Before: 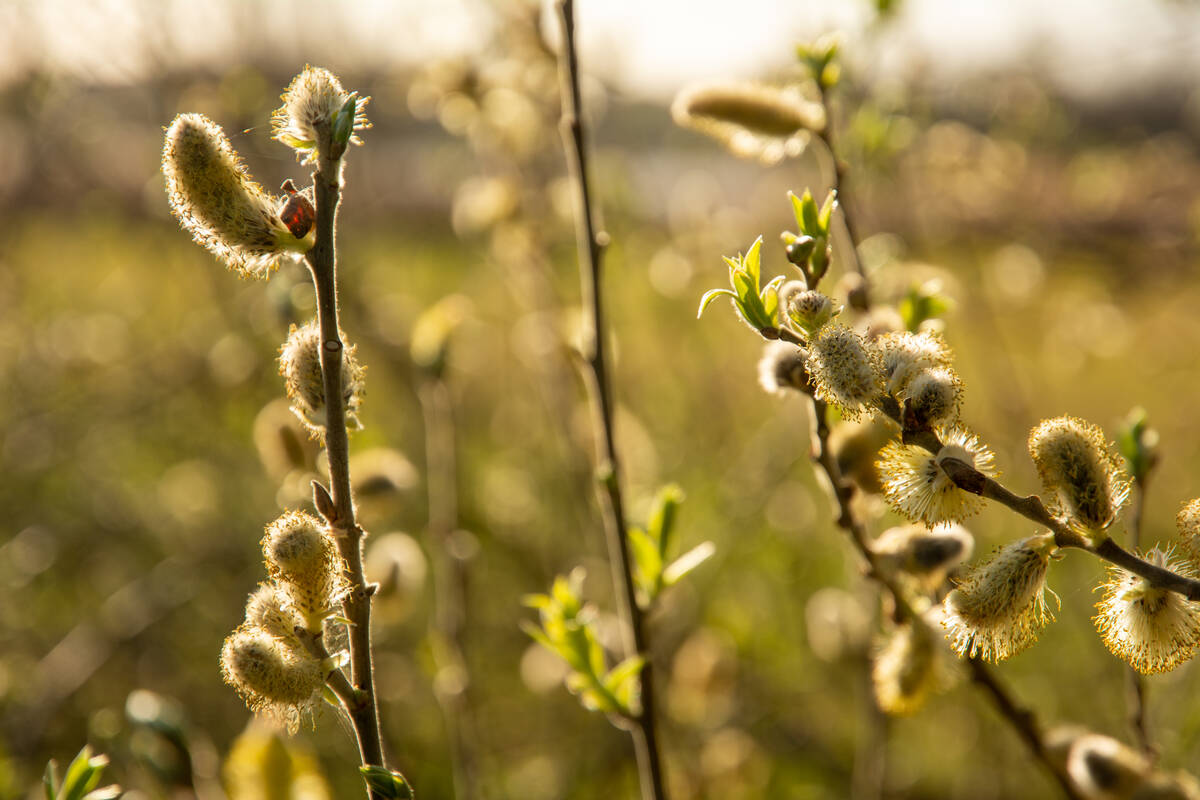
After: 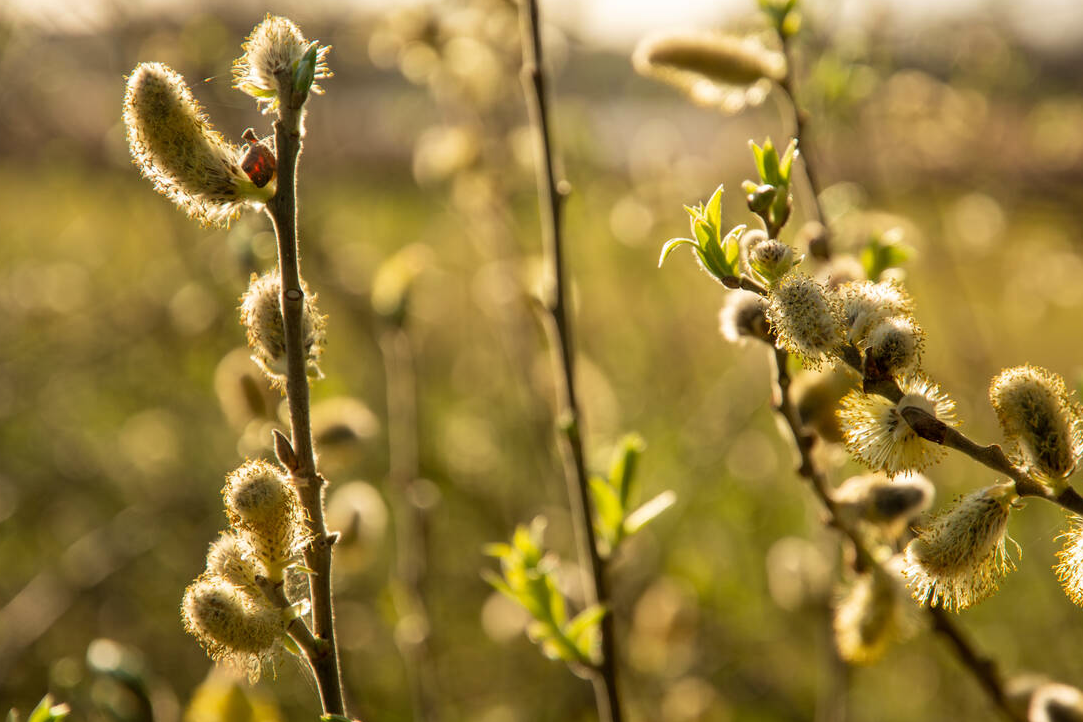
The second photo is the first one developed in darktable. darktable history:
velvia: strength 15%
crop: left 3.305%, top 6.436%, right 6.389%, bottom 3.258%
